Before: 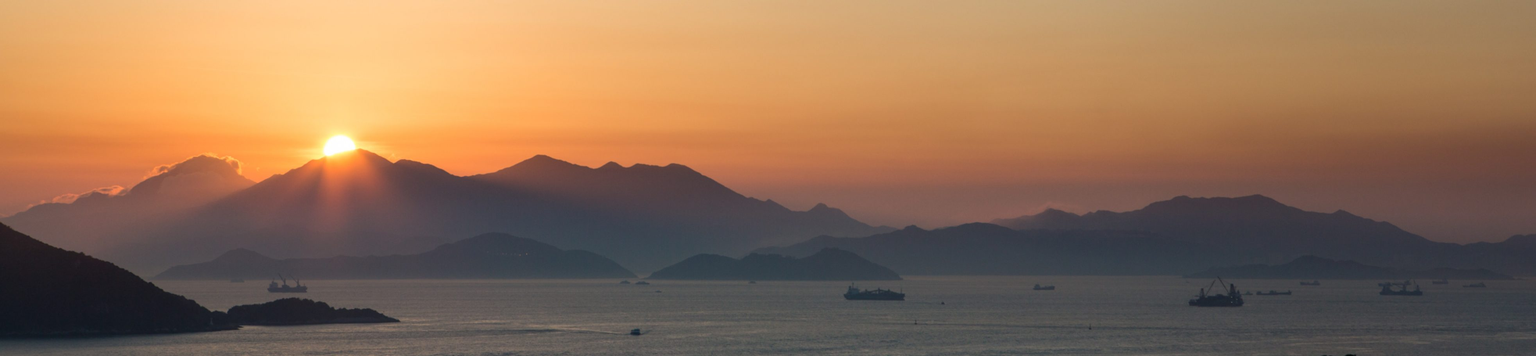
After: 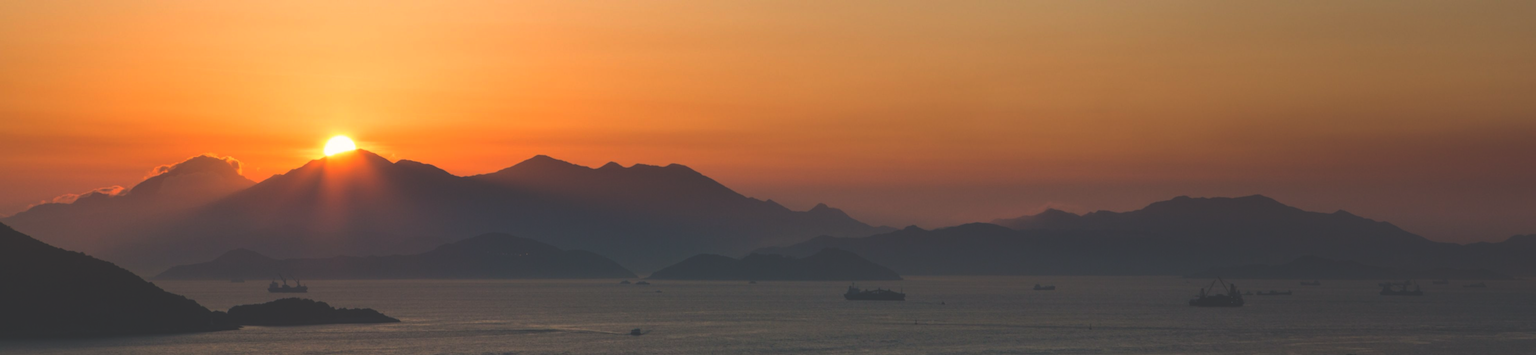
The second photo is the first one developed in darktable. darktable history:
color balance rgb: shadows lift › chroma 2%, shadows lift › hue 50°, power › hue 60°, highlights gain › chroma 1%, highlights gain › hue 60°, global offset › luminance 0.25%, global vibrance 30%
rgb curve: curves: ch0 [(0, 0.186) (0.314, 0.284) (0.775, 0.708) (1, 1)], compensate middle gray true, preserve colors none
